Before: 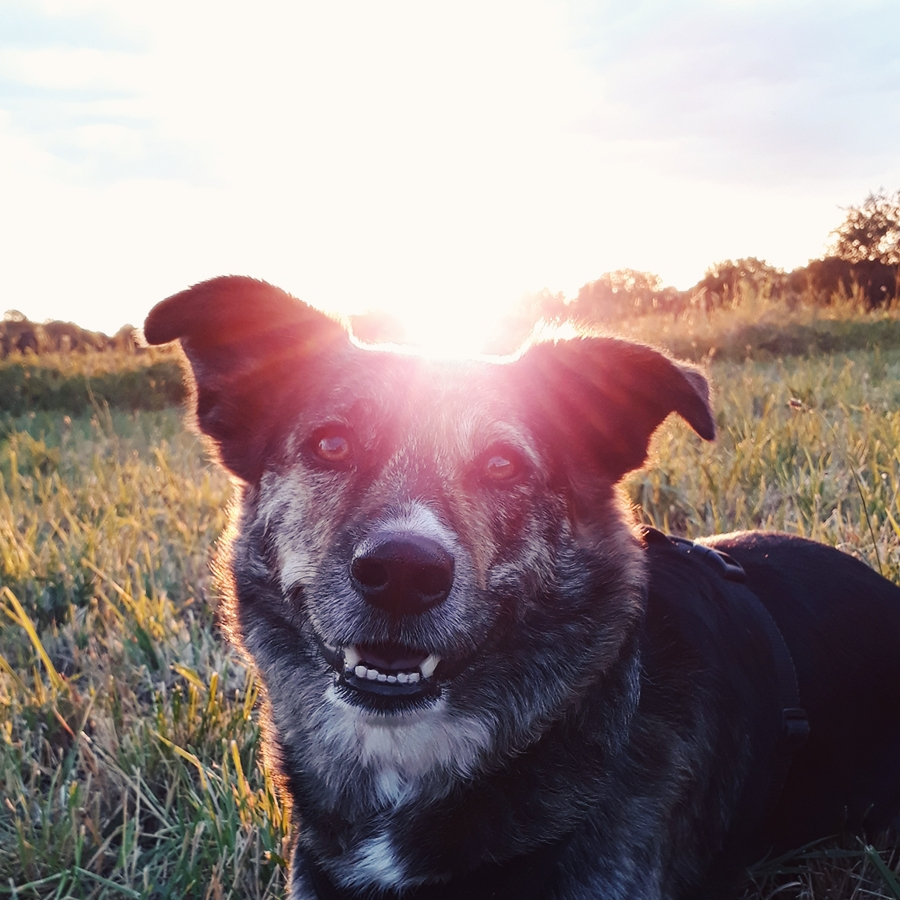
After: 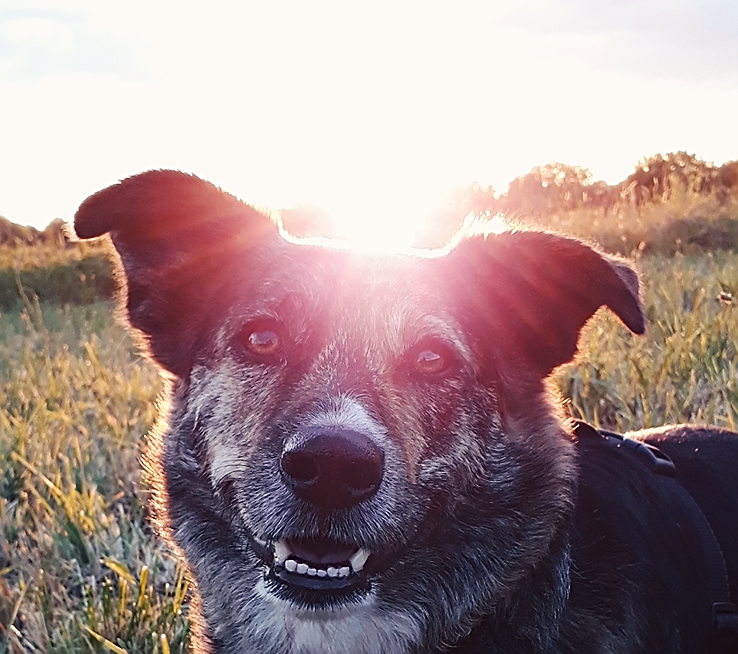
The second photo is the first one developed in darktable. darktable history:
sharpen: amount 0.75
crop: left 7.856%, top 11.836%, right 10.12%, bottom 15.387%
